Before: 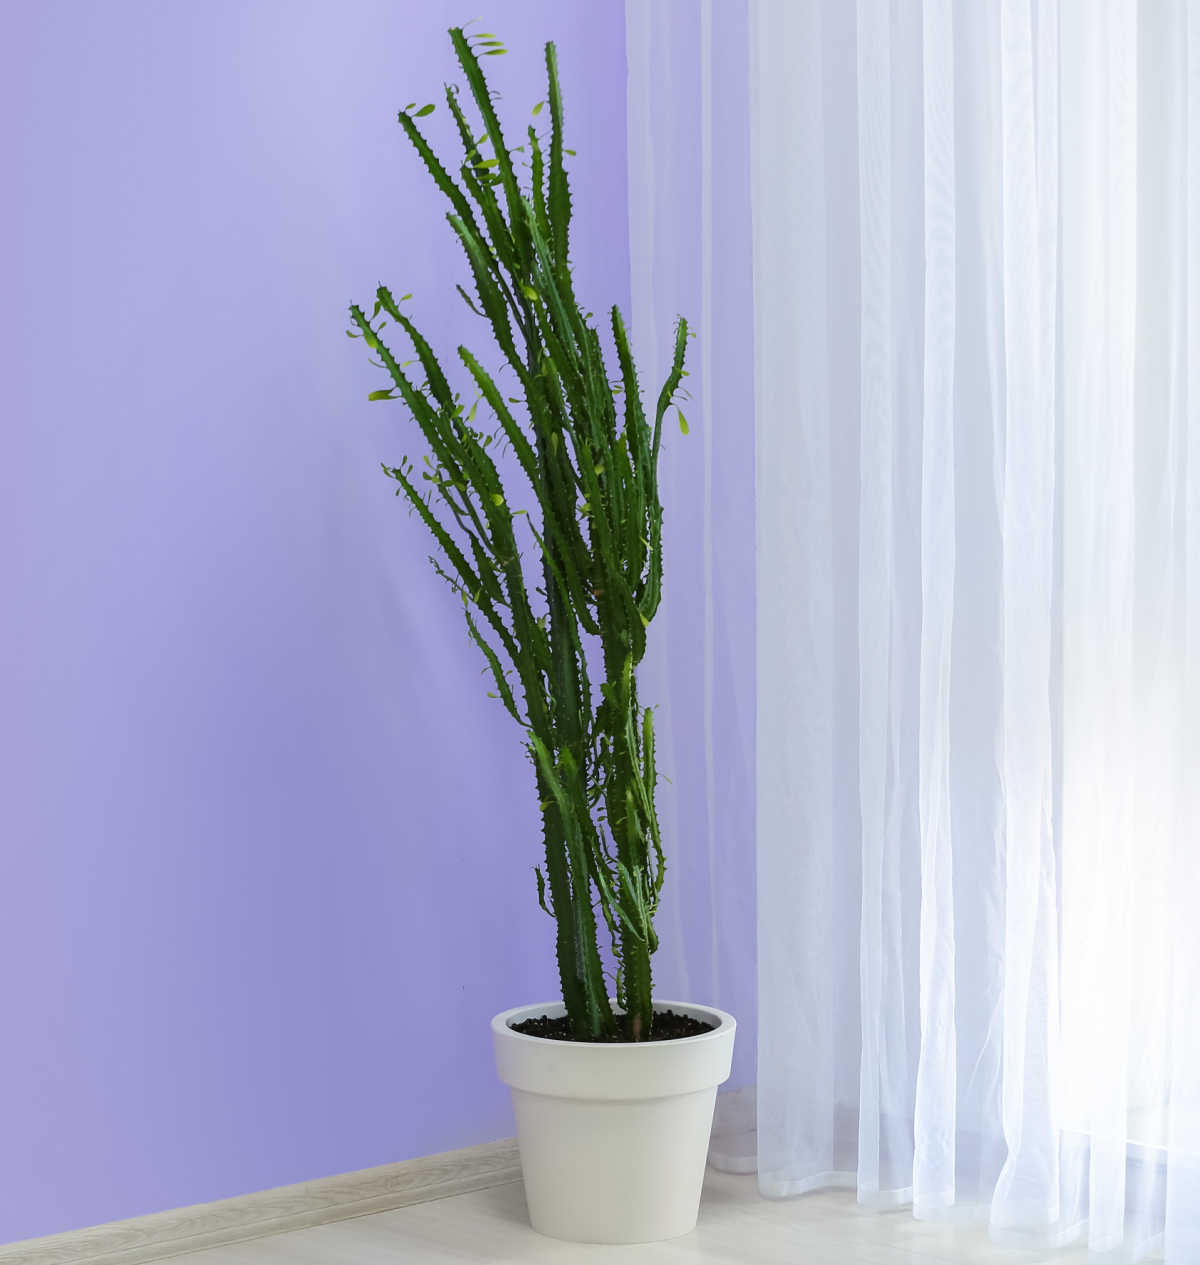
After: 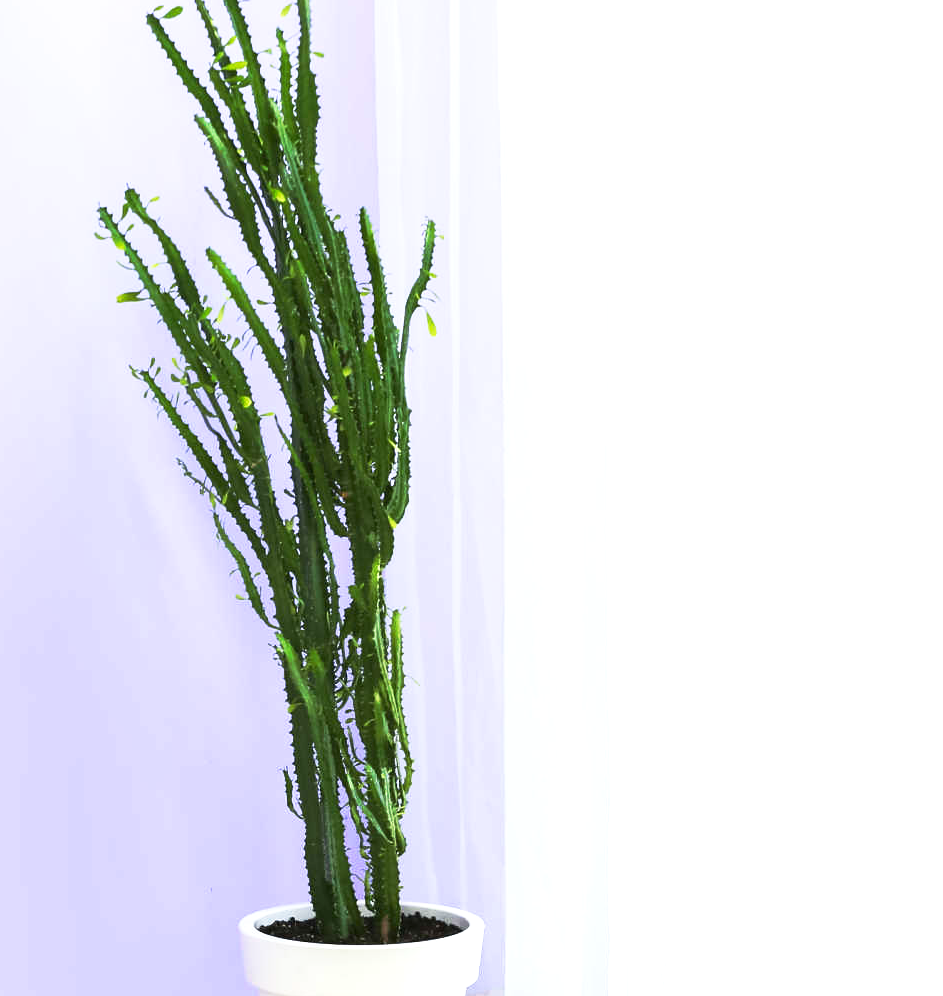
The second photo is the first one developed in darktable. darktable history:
exposure: black level correction 0, exposure 1 EV, compensate highlight preservation false
crop and rotate: left 21.003%, top 7.748%, right 0.414%, bottom 13.478%
base curve: curves: ch0 [(0, 0) (0.257, 0.25) (0.482, 0.586) (0.757, 0.871) (1, 1)], preserve colors none
